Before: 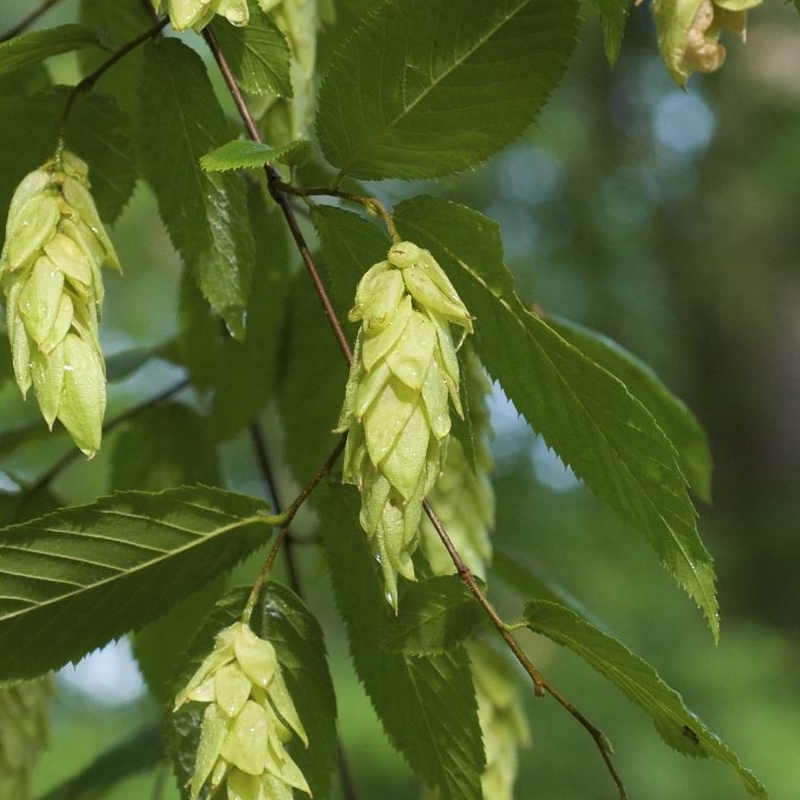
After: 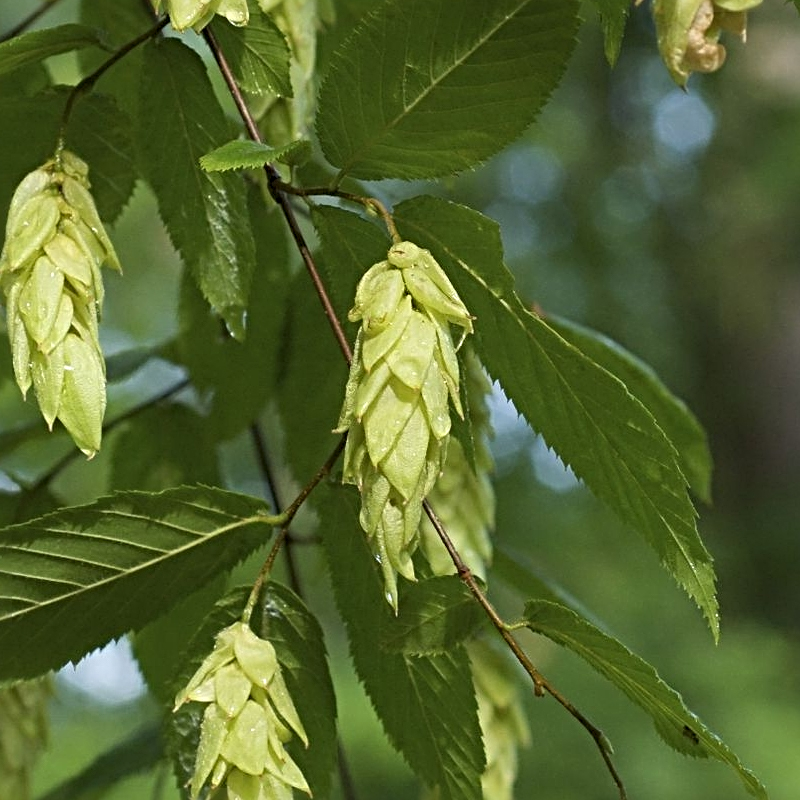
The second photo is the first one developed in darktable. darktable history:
sharpen: radius 4.834
tone equalizer: on, module defaults
